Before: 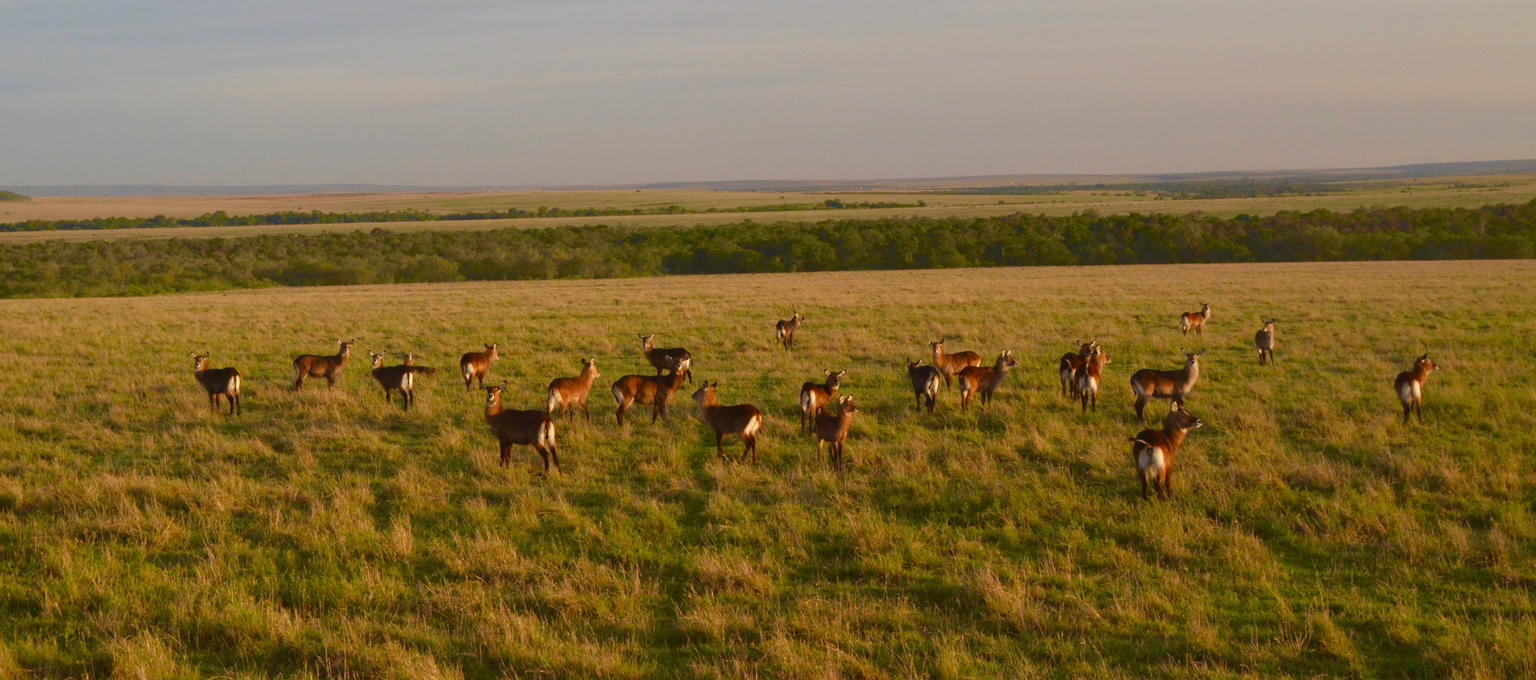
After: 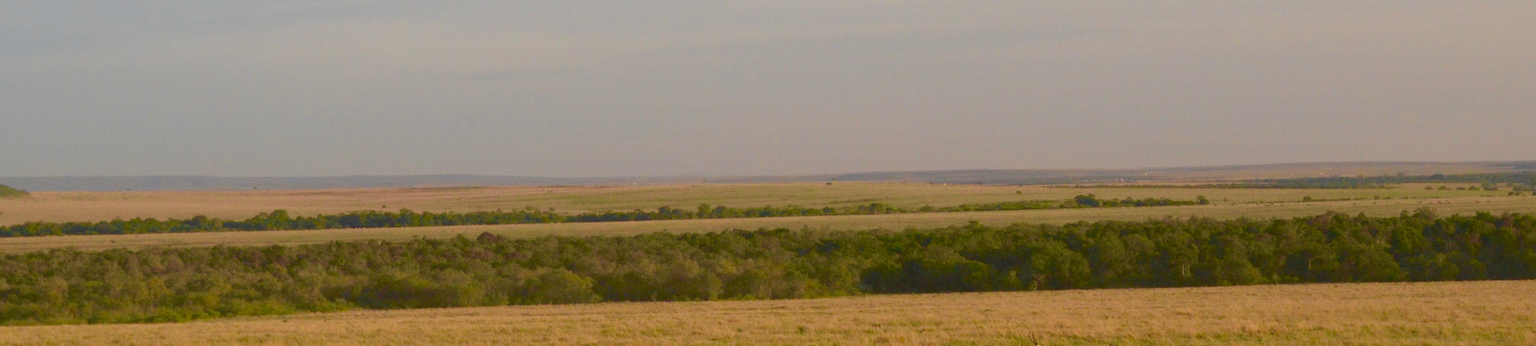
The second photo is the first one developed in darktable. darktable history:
crop: left 0.54%, top 7.63%, right 23.453%, bottom 53.7%
